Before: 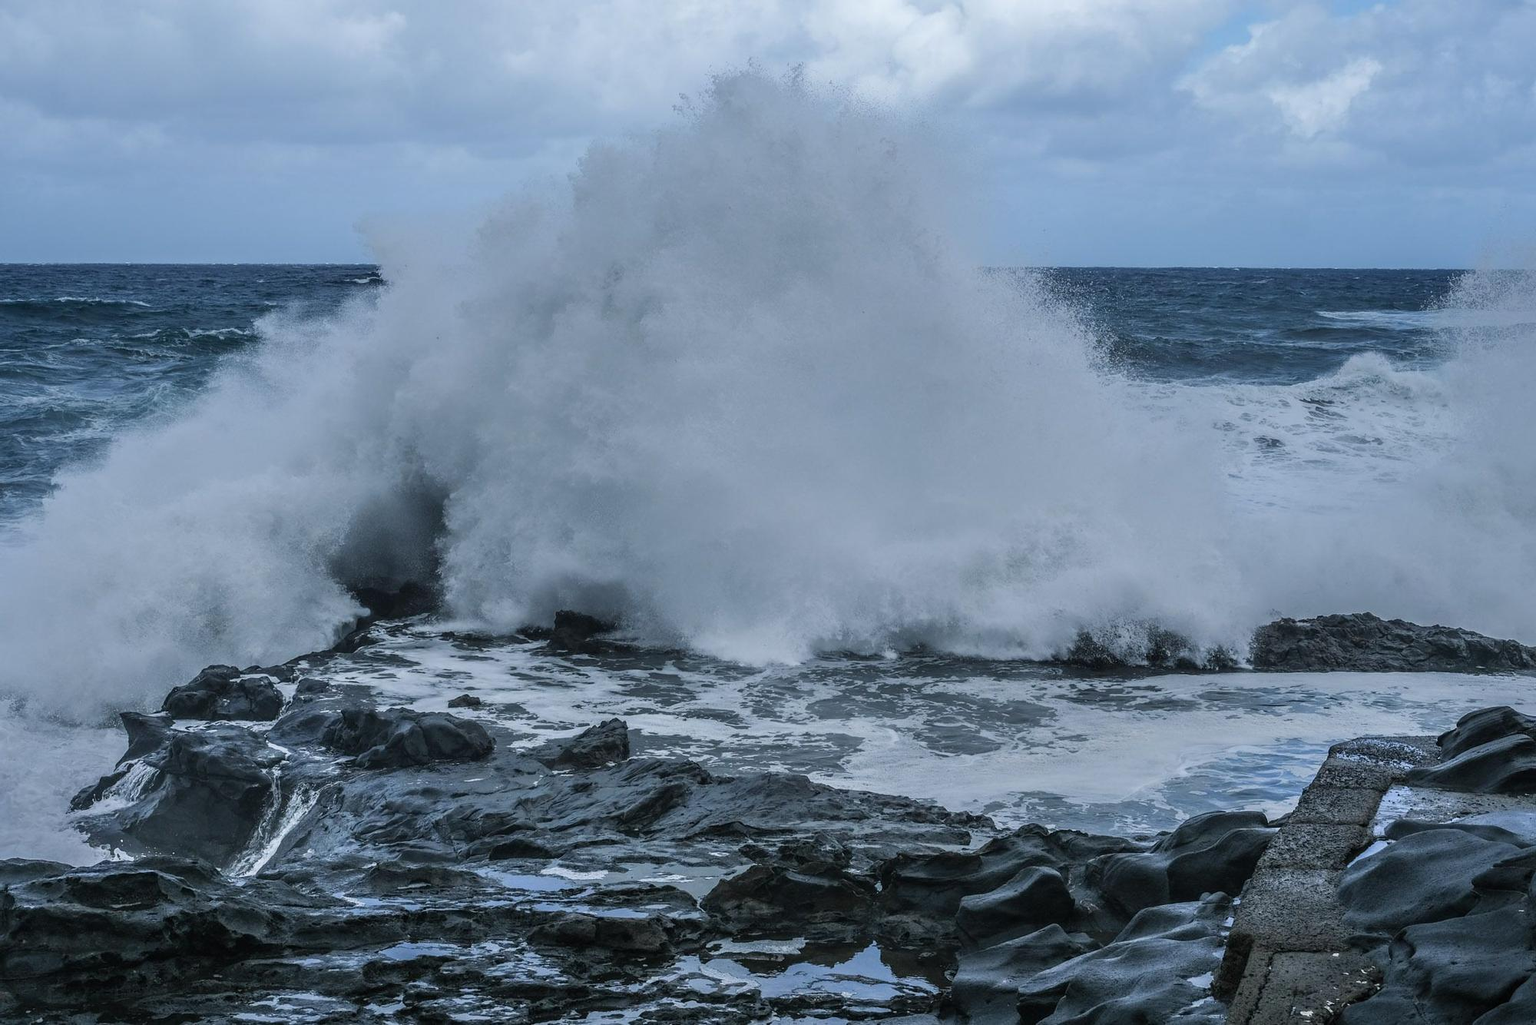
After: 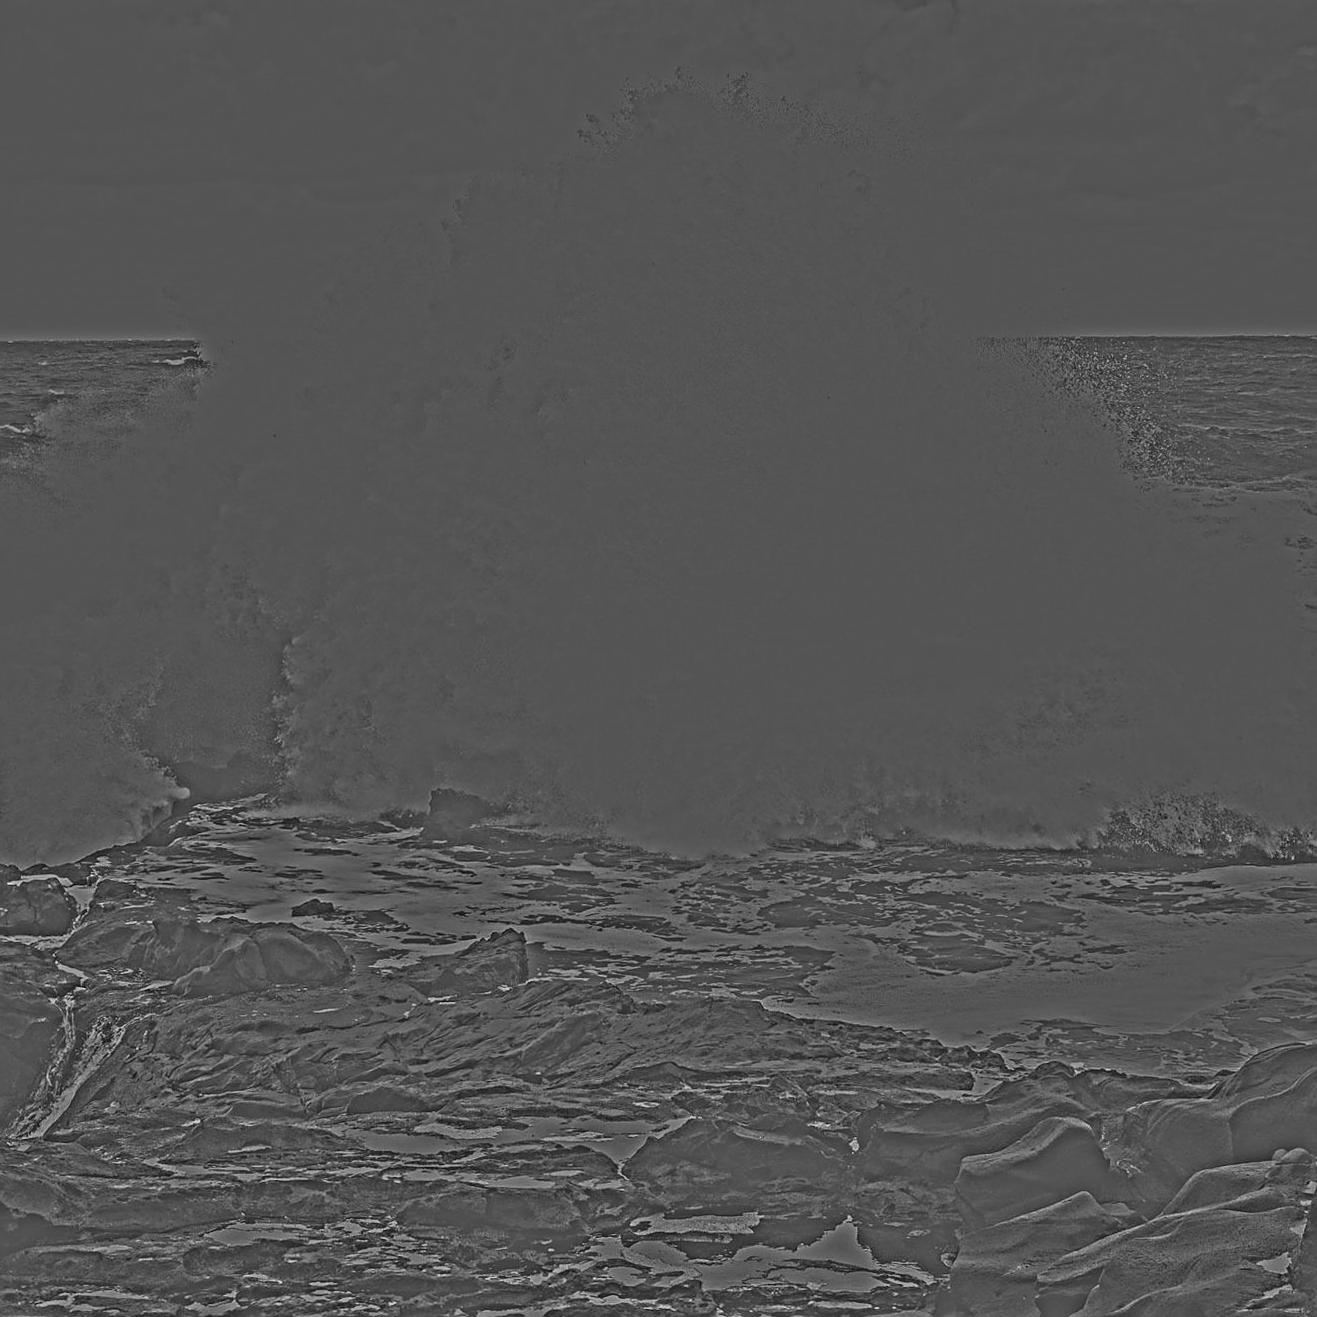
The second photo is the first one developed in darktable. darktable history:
contrast brightness saturation: contrast 0.13, brightness -0.24, saturation 0.14
color contrast: blue-yellow contrast 0.7
highpass: sharpness 25.84%, contrast boost 14.94%
crop and rotate: left 14.292%, right 19.041%
rotate and perspective: rotation -0.45°, automatic cropping original format, crop left 0.008, crop right 0.992, crop top 0.012, crop bottom 0.988
sharpen: on, module defaults
exposure: exposure 0.207 EV, compensate highlight preservation false
